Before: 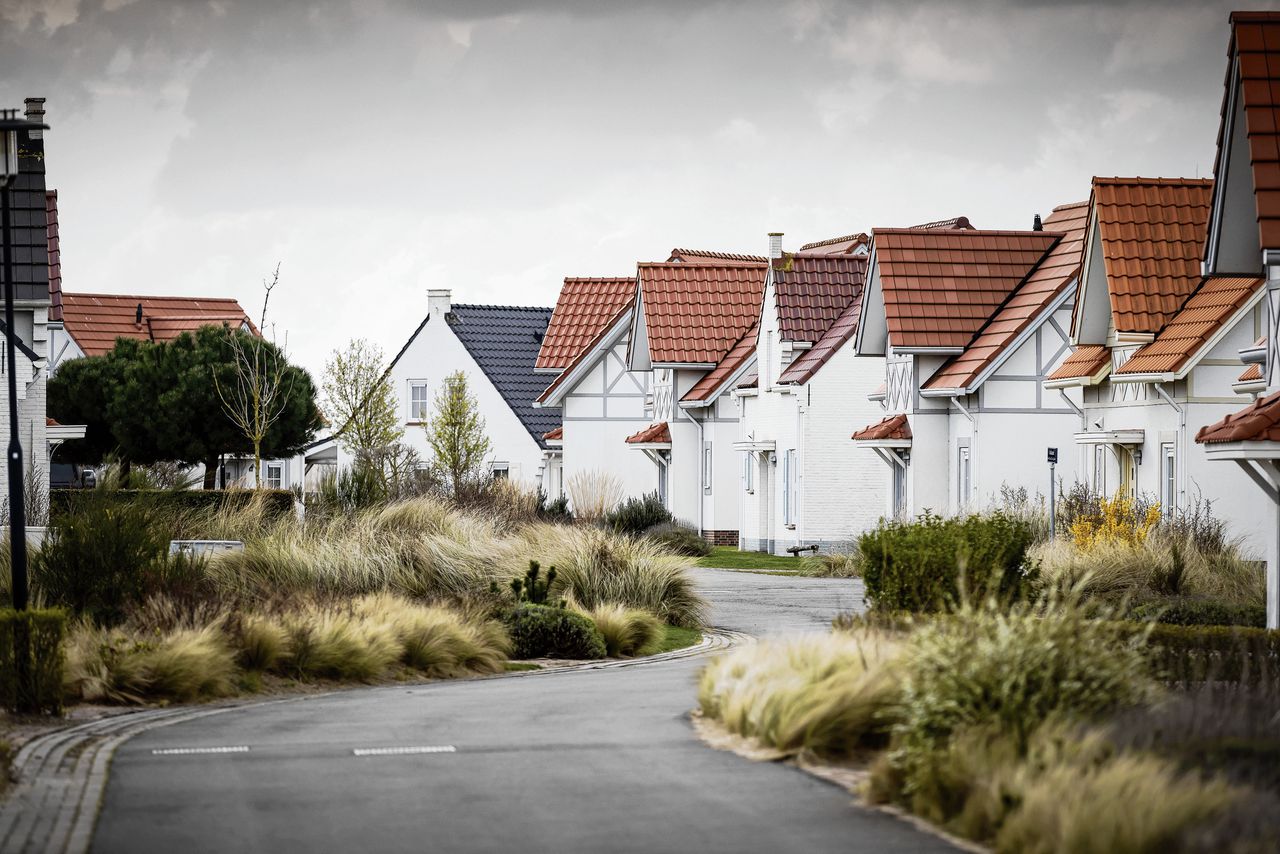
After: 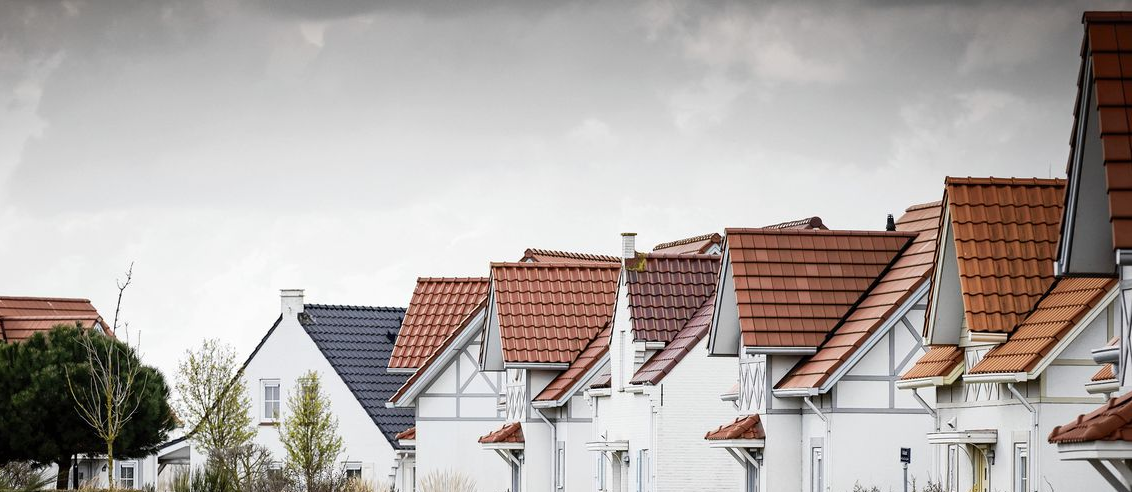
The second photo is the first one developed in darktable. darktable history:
crop and rotate: left 11.508%, bottom 42.314%
